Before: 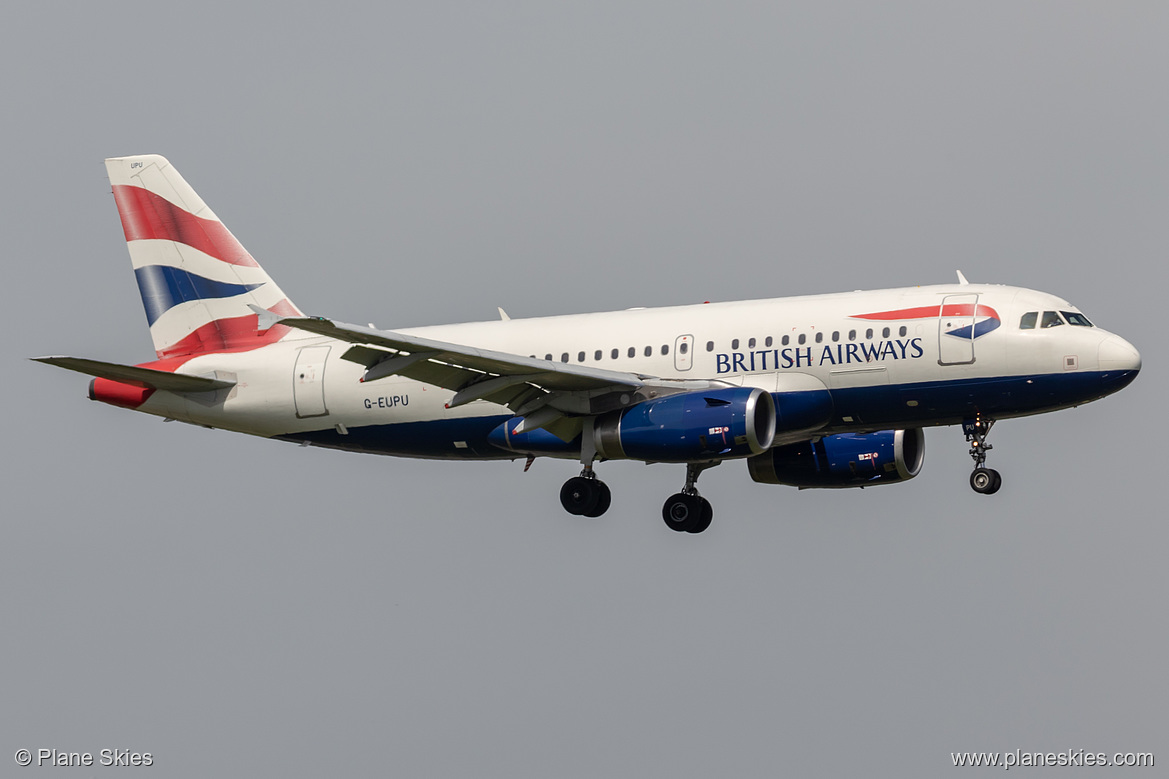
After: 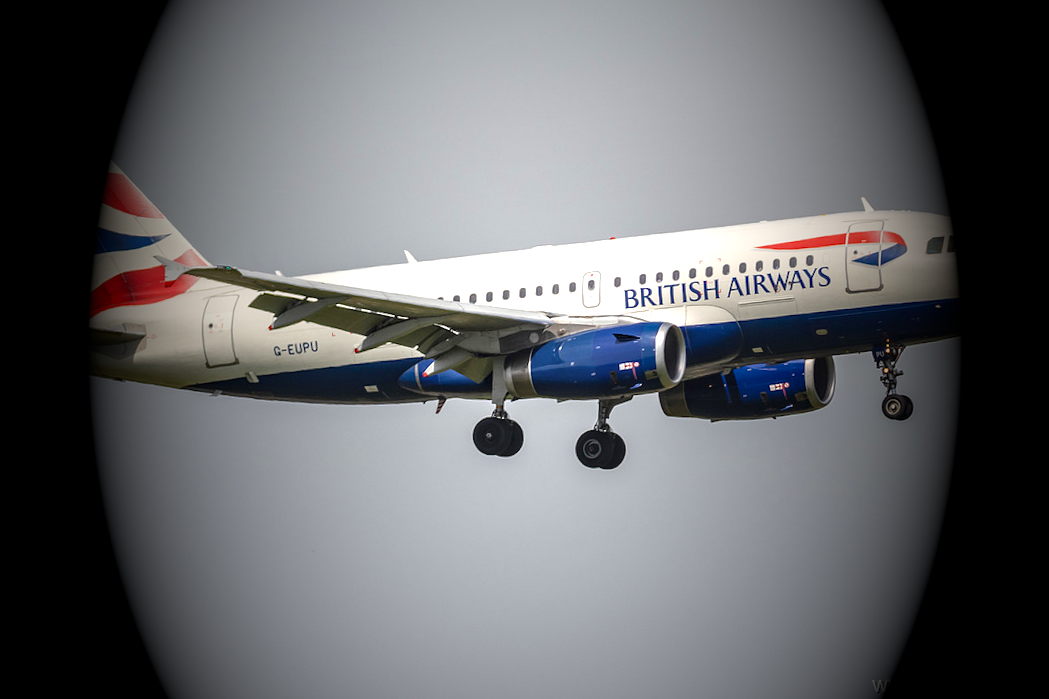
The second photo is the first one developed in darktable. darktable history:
vignetting: fall-off start 15.9%, fall-off radius 100%, brightness -1, saturation 0.5, width/height ratio 0.719
tone equalizer: on, module defaults
white balance: red 1, blue 1
local contrast: on, module defaults
exposure: black level correction 0, exposure 1.1 EV, compensate exposure bias true, compensate highlight preservation false
crop and rotate: angle 1.96°, left 5.673%, top 5.673%
